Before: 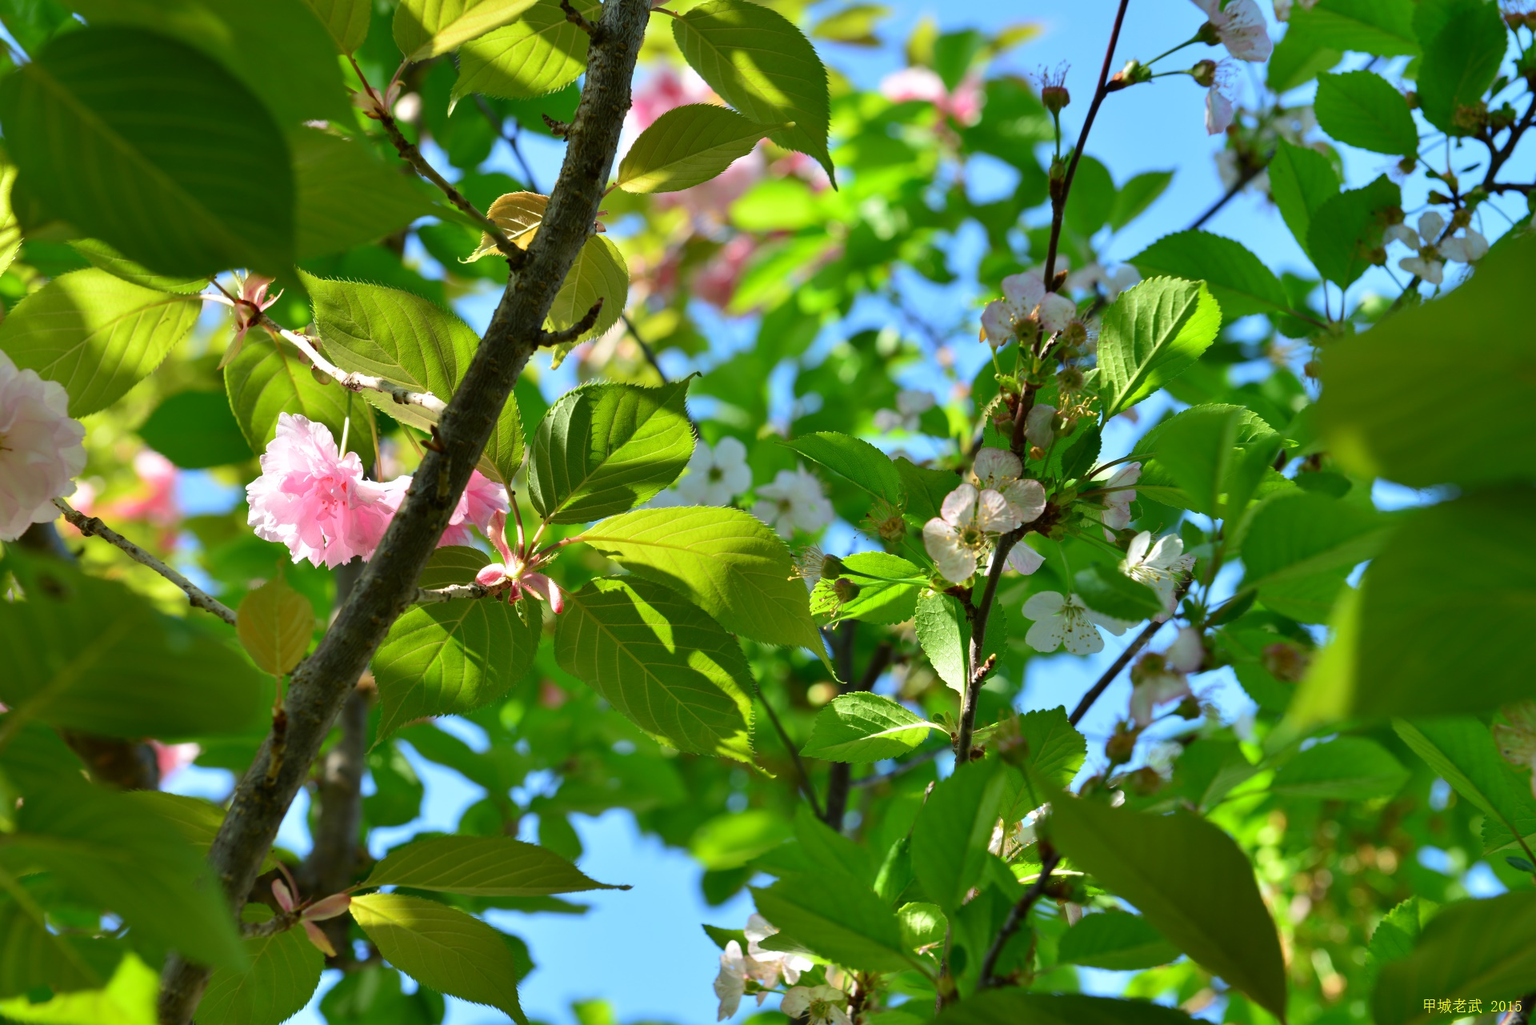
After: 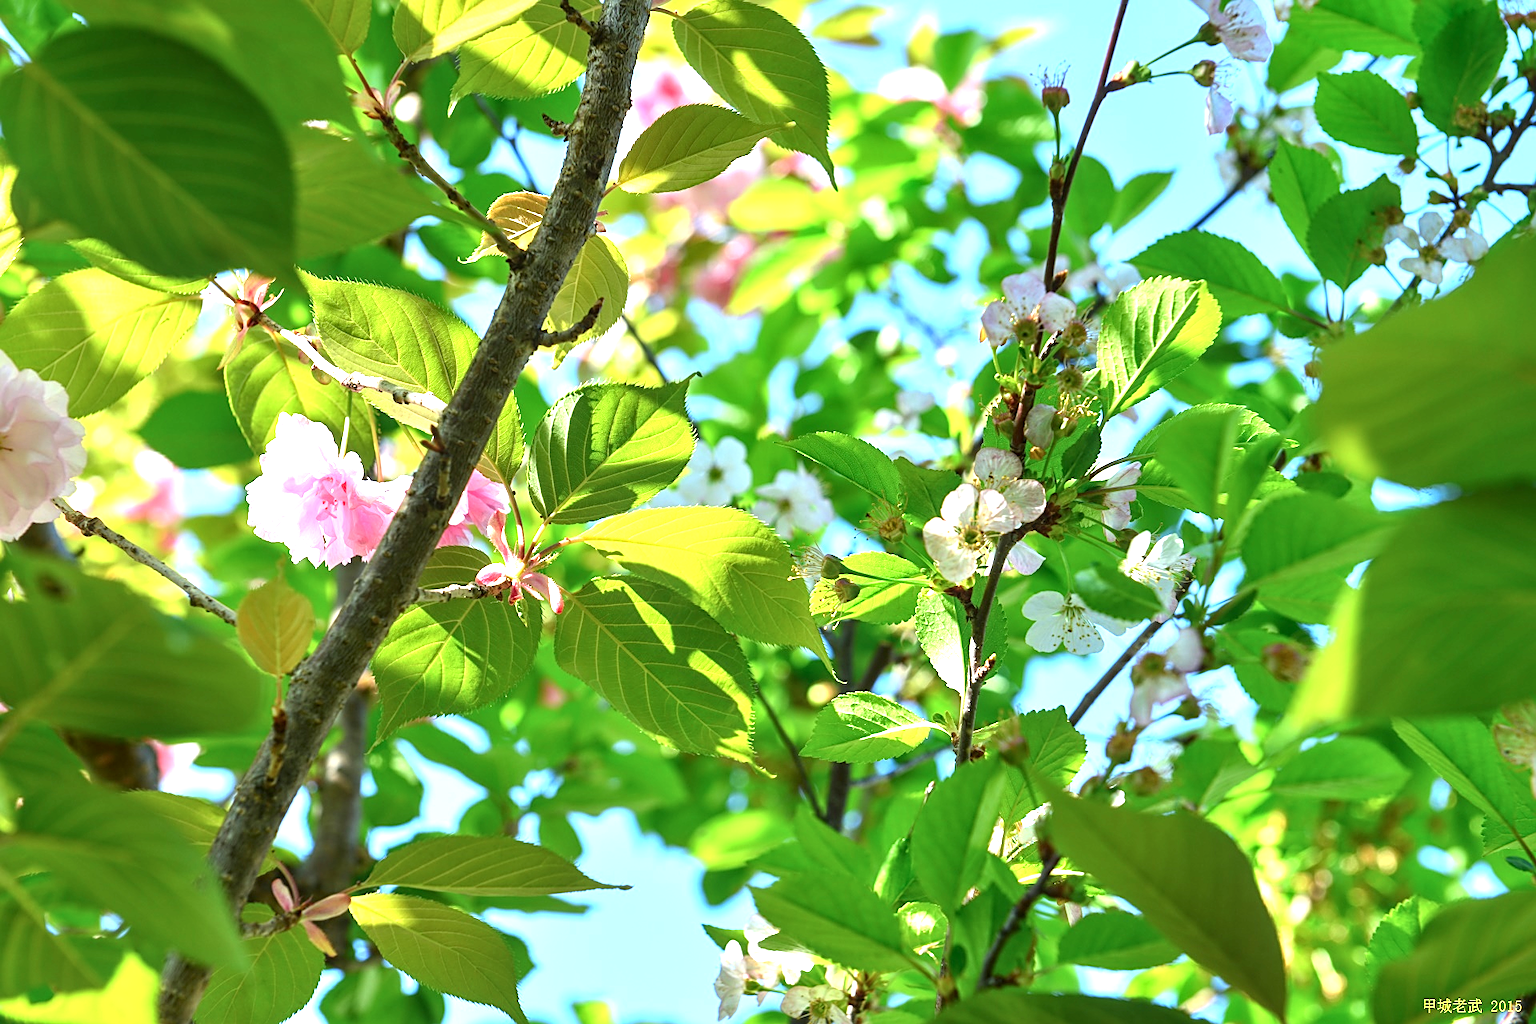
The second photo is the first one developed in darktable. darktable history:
local contrast: on, module defaults
sharpen: on, module defaults
color correction: highlights a* -0.104, highlights b* -5.82, shadows a* -0.127, shadows b* -0.123
exposure: black level correction 0, exposure 1.199 EV, compensate highlight preservation false
